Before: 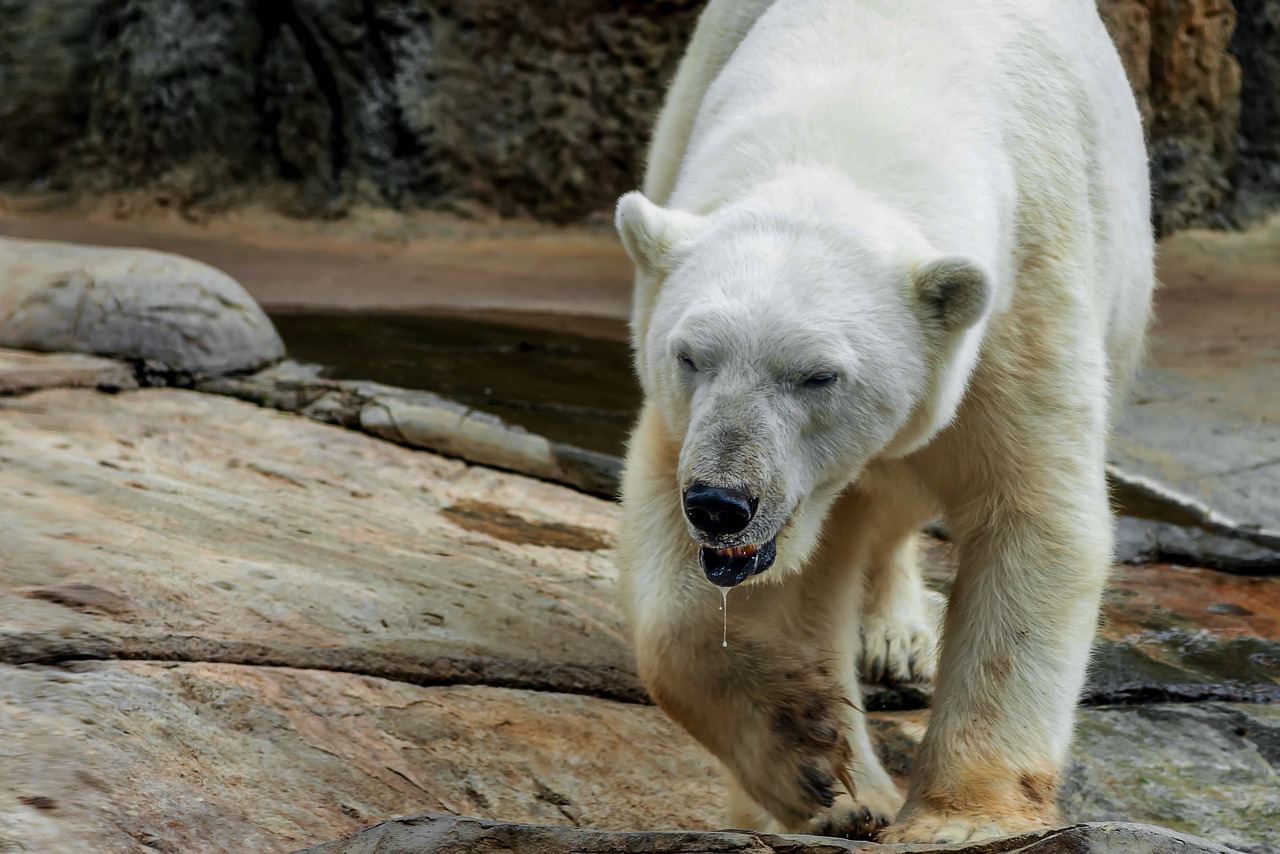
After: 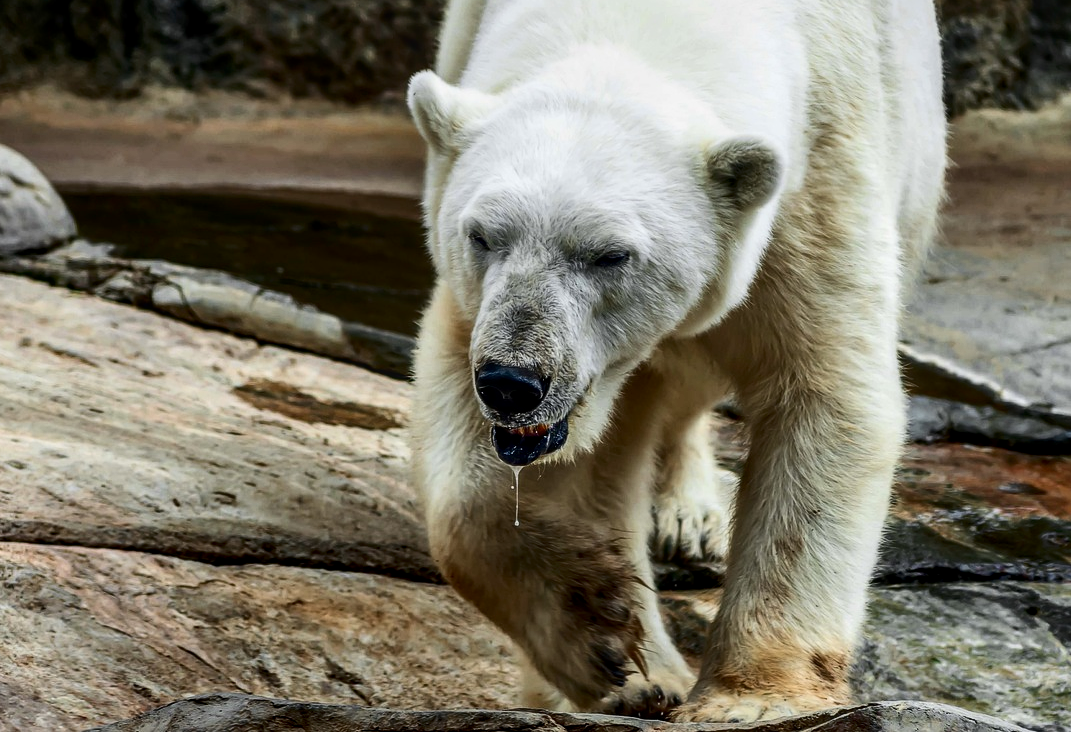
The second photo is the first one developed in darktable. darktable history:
crop: left 16.315%, top 14.246%
contrast brightness saturation: contrast 0.28
local contrast: on, module defaults
